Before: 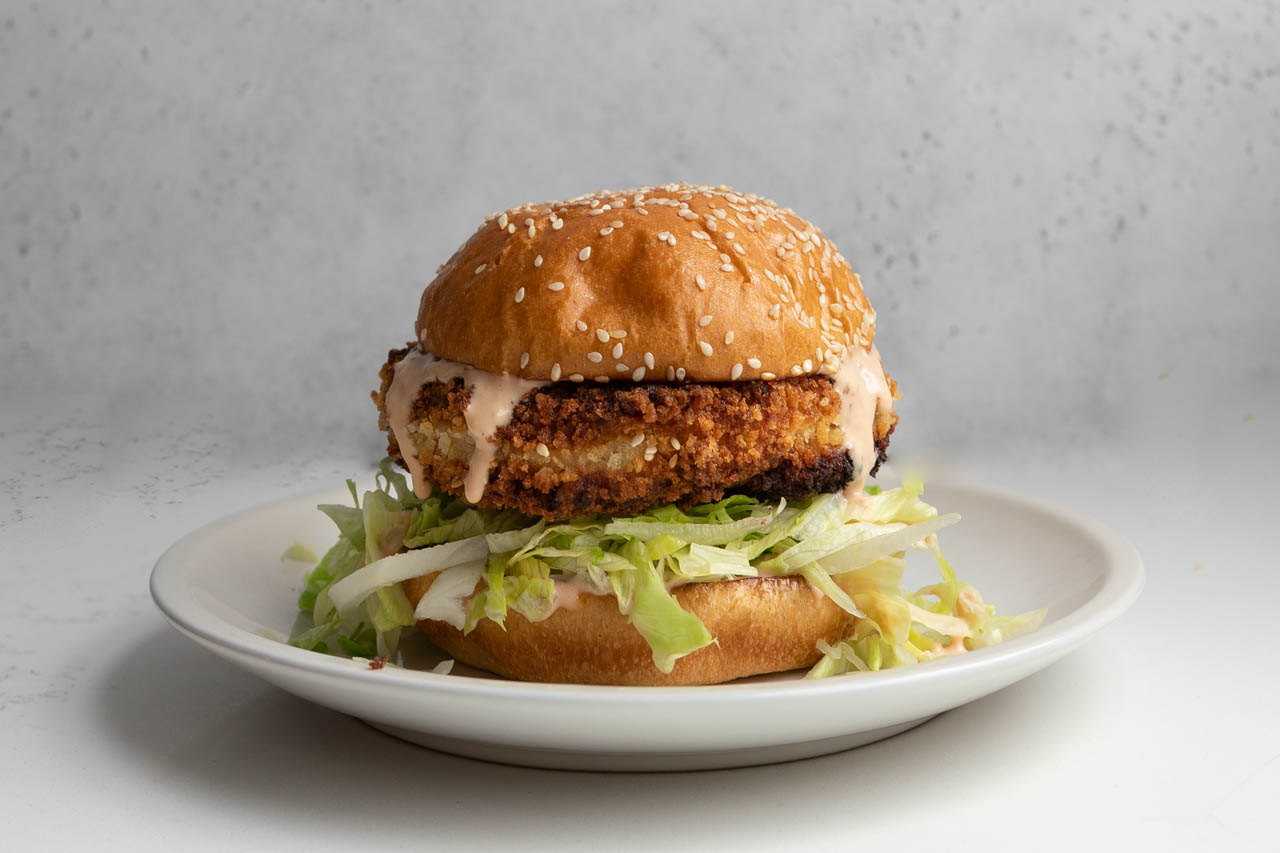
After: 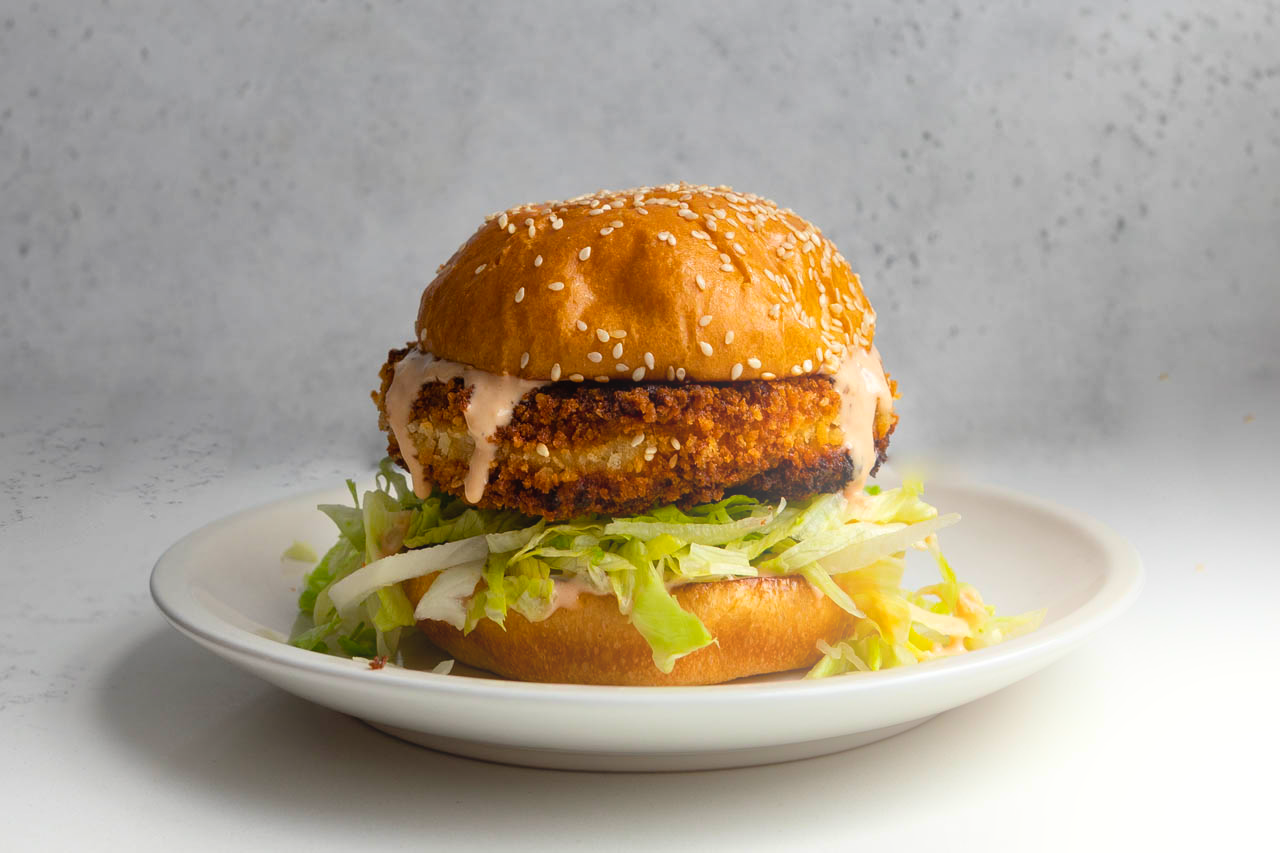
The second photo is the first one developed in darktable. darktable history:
color balance rgb: perceptual saturation grading › global saturation 25%, global vibrance 10%
shadows and highlights: shadows 12, white point adjustment 1.2, soften with gaussian
bloom: on, module defaults
